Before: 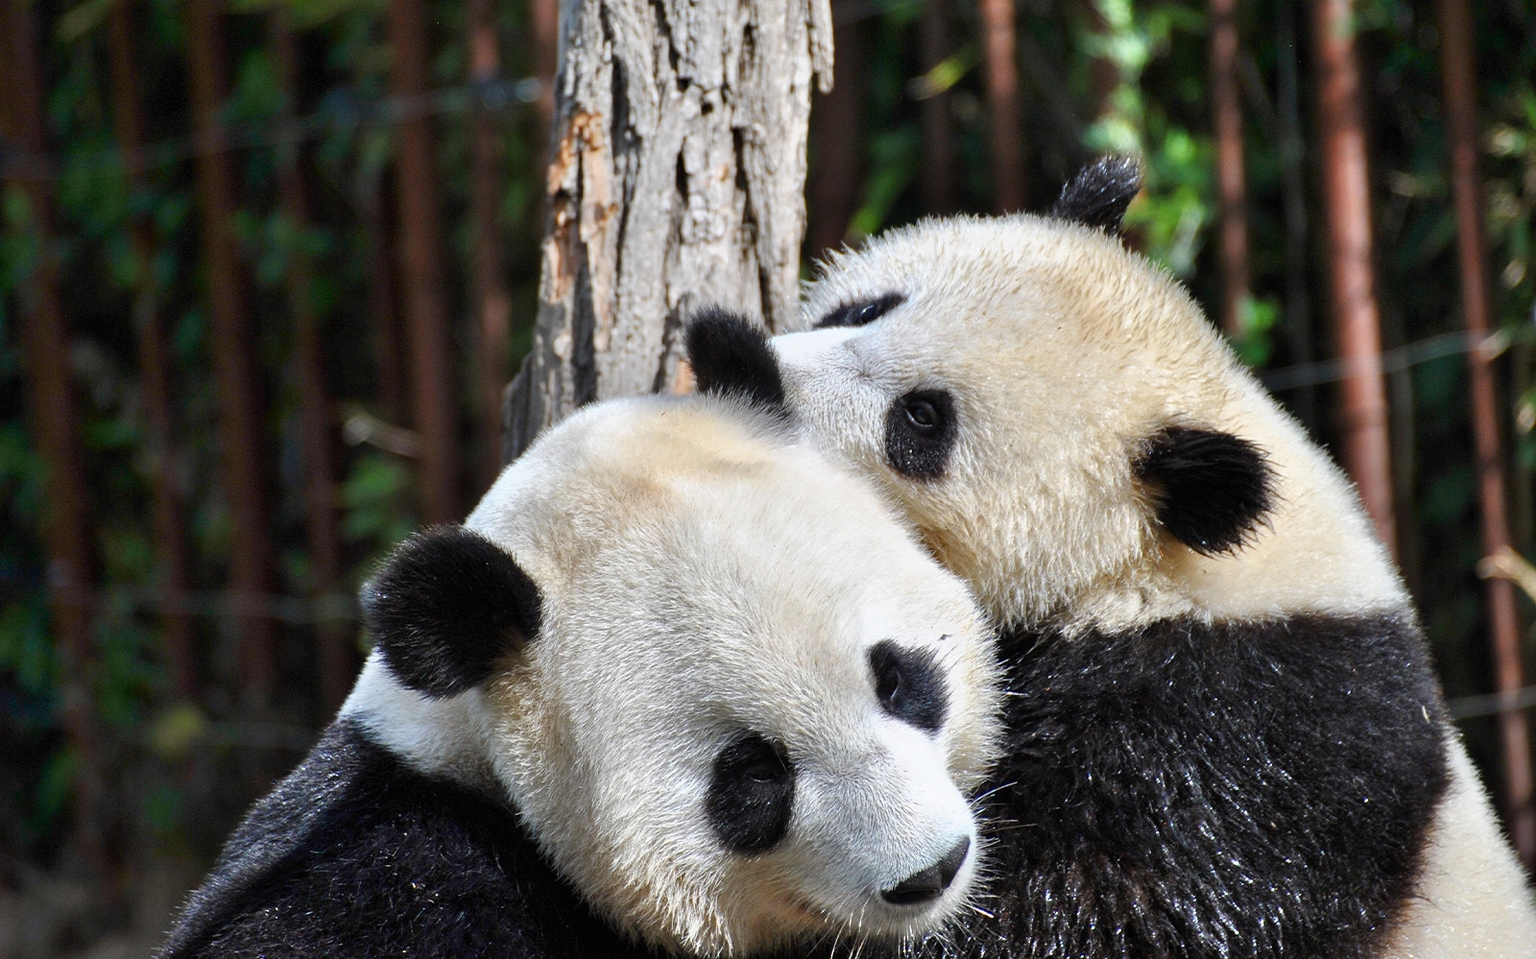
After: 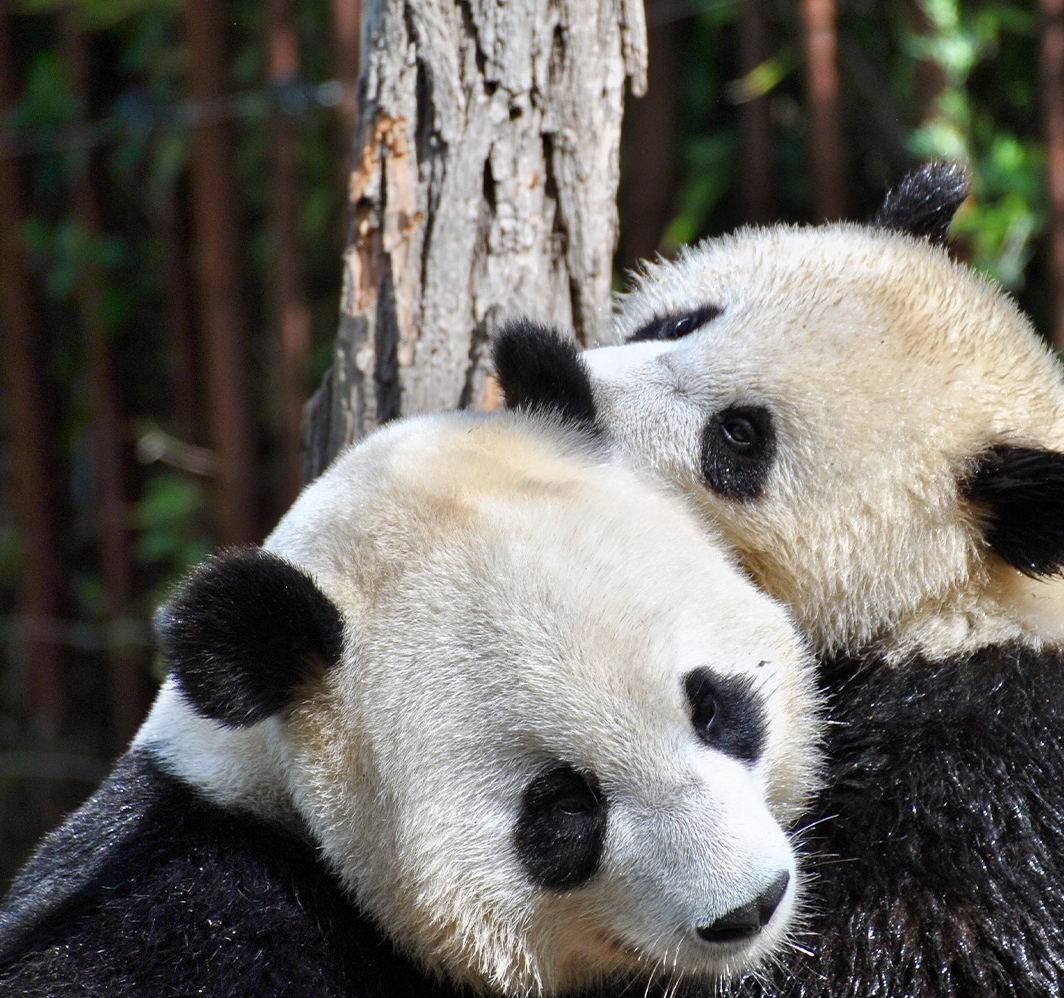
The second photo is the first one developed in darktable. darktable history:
crop and rotate: left 13.819%, right 19.68%
tone equalizer: mask exposure compensation -0.486 EV
